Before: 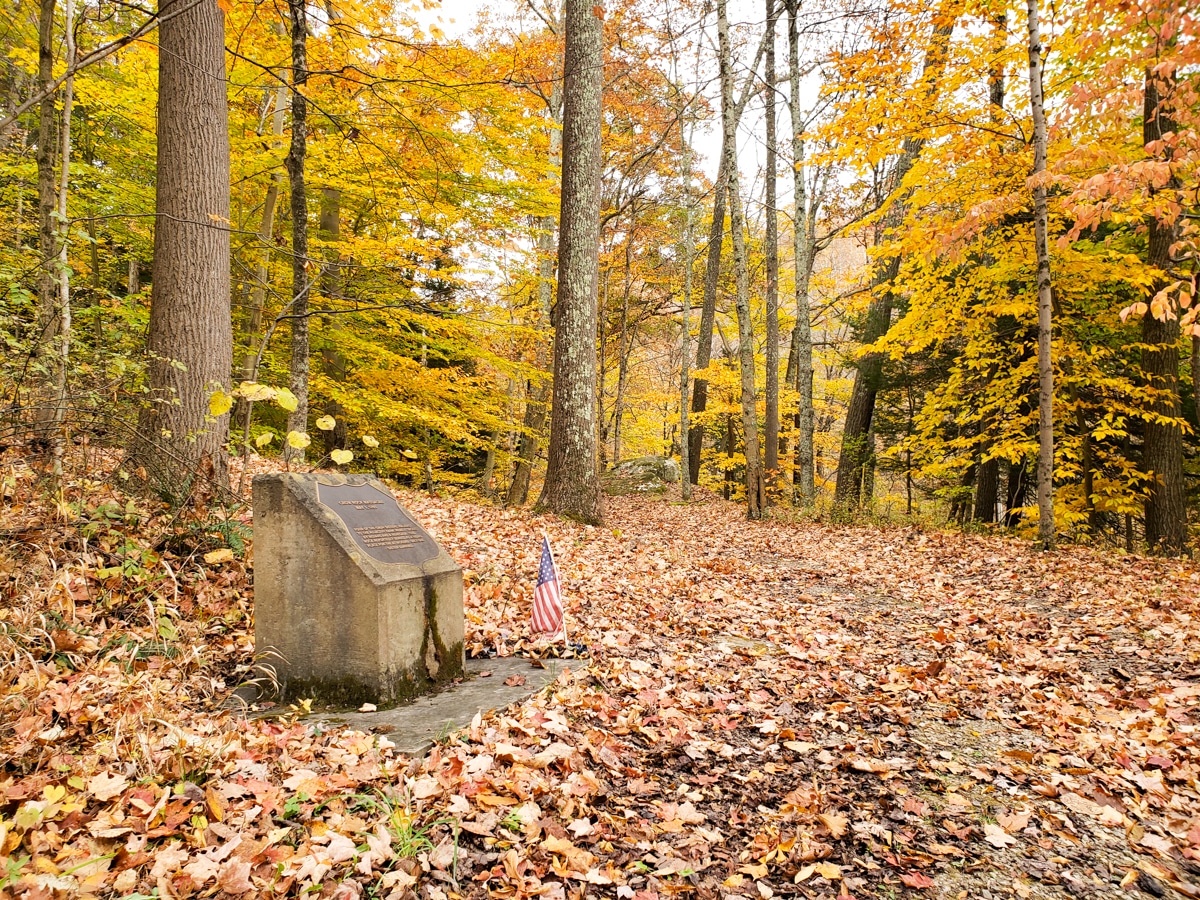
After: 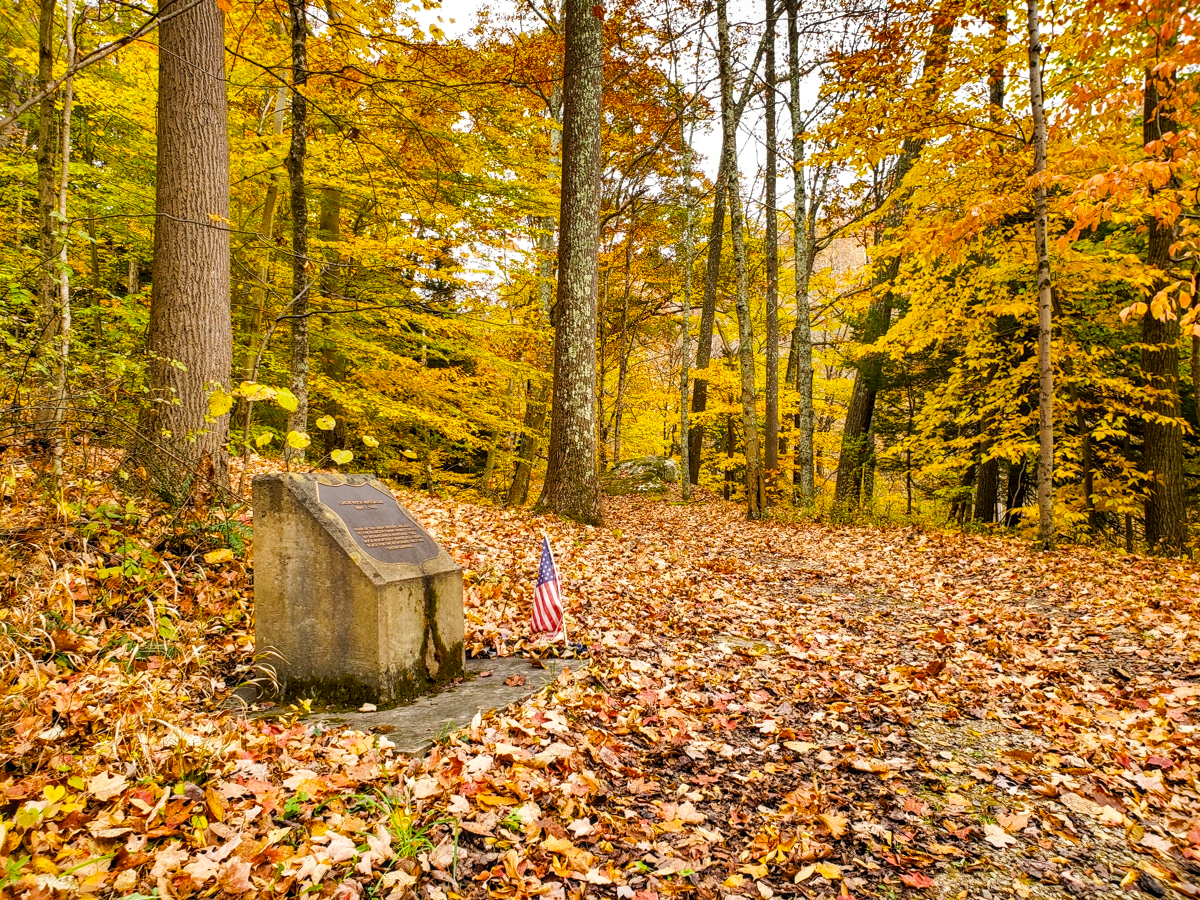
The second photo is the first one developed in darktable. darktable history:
shadows and highlights: shadows 20.91, highlights -82.73, soften with gaussian
color balance rgb: linear chroma grading › global chroma 10%, perceptual saturation grading › global saturation 30%, global vibrance 10%
local contrast: on, module defaults
